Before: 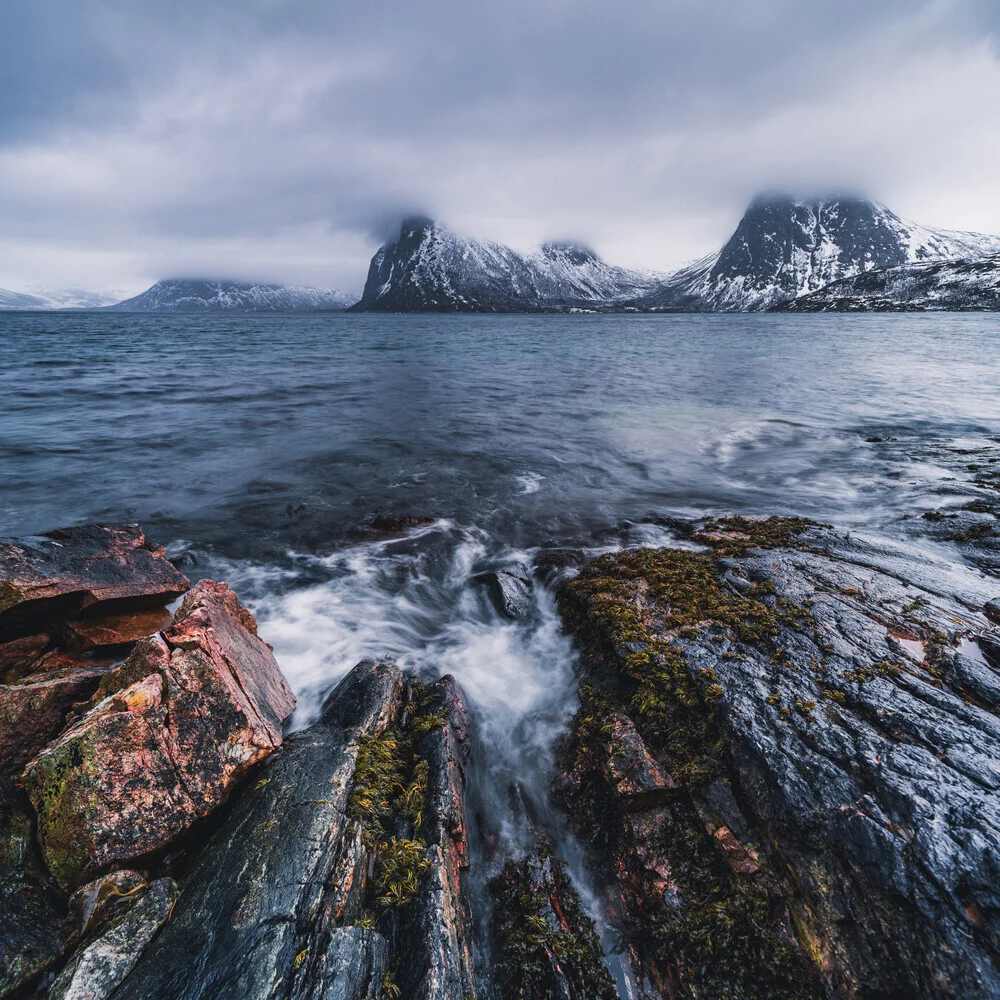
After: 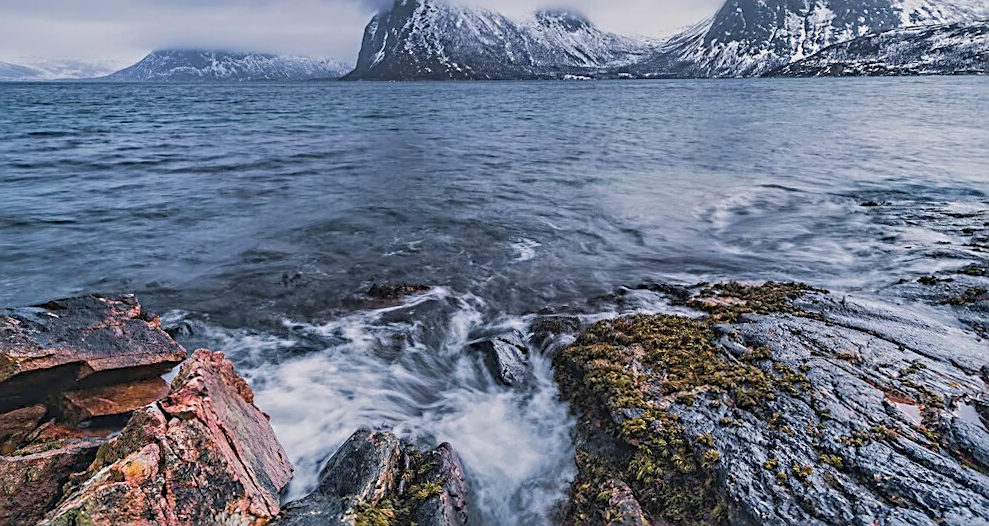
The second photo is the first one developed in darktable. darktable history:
crop and rotate: top 23.043%, bottom 23.437%
filmic rgb: middle gray luminance 18.42%, black relative exposure -10.5 EV, white relative exposure 3.4 EV, threshold 6 EV, target black luminance 0%, hardness 6.03, latitude 99%, contrast 0.847, shadows ↔ highlights balance 0.505%, add noise in highlights 0, preserve chrominance max RGB, color science v3 (2019), use custom middle-gray values true, iterations of high-quality reconstruction 0, contrast in highlights soft, enable highlight reconstruction true
sharpen: on, module defaults
rotate and perspective: rotation -0.45°, automatic cropping original format, crop left 0.008, crop right 0.992, crop top 0.012, crop bottom 0.988
exposure: exposure 0.6 EV, compensate highlight preservation false
shadows and highlights: on, module defaults
contrast equalizer: y [[0.5, 0.501, 0.525, 0.597, 0.58, 0.514], [0.5 ×6], [0.5 ×6], [0 ×6], [0 ×6]]
